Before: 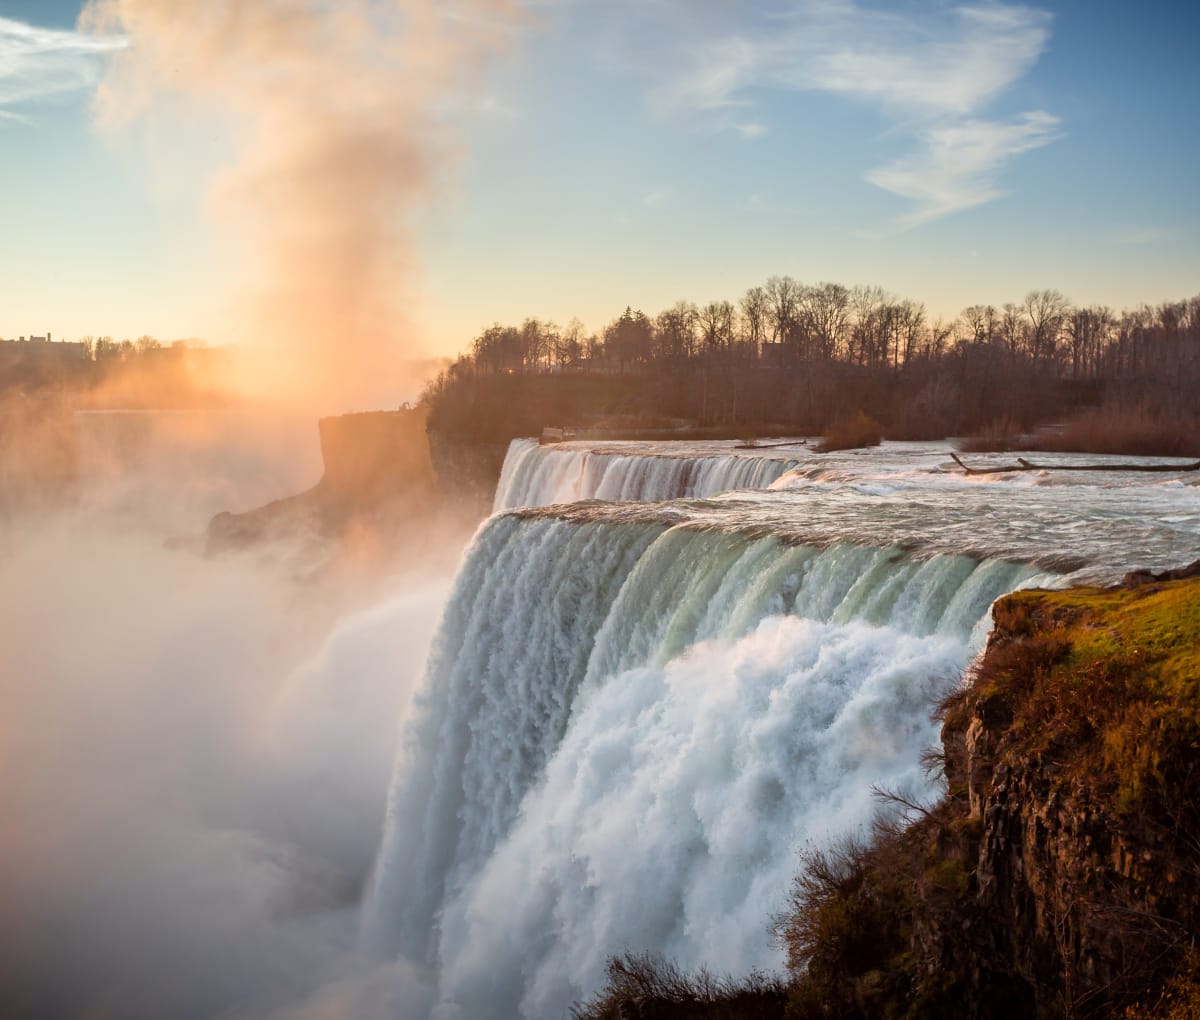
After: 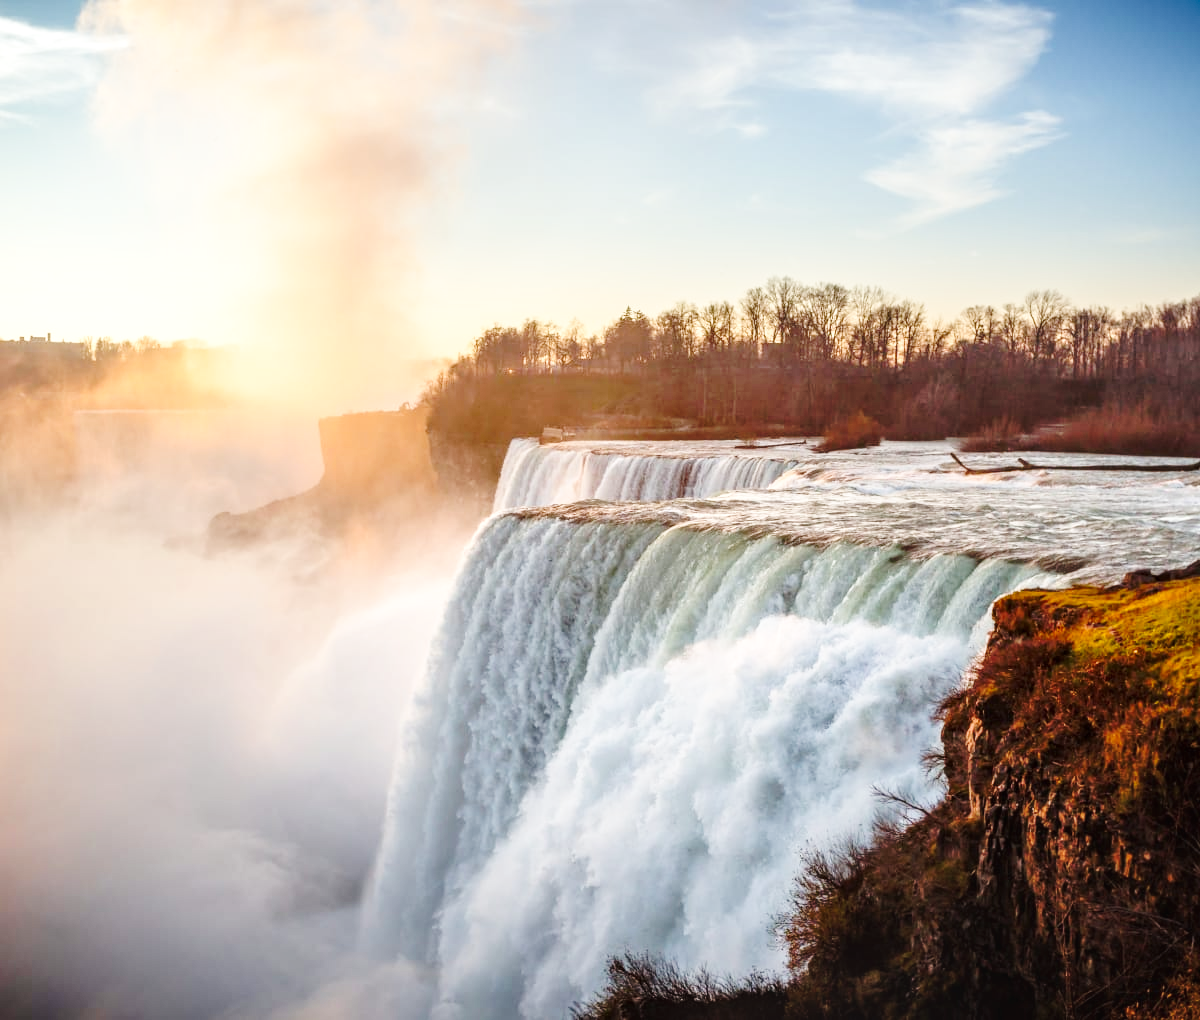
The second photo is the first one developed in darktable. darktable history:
tone curve: curves: ch0 [(0, 0) (0.003, 0.003) (0.011, 0.012) (0.025, 0.026) (0.044, 0.046) (0.069, 0.072) (0.1, 0.104) (0.136, 0.141) (0.177, 0.185) (0.224, 0.247) (0.277, 0.335) (0.335, 0.447) (0.399, 0.539) (0.468, 0.636) (0.543, 0.723) (0.623, 0.803) (0.709, 0.873) (0.801, 0.936) (0.898, 0.978) (1, 1)], preserve colors none
local contrast: on, module defaults
